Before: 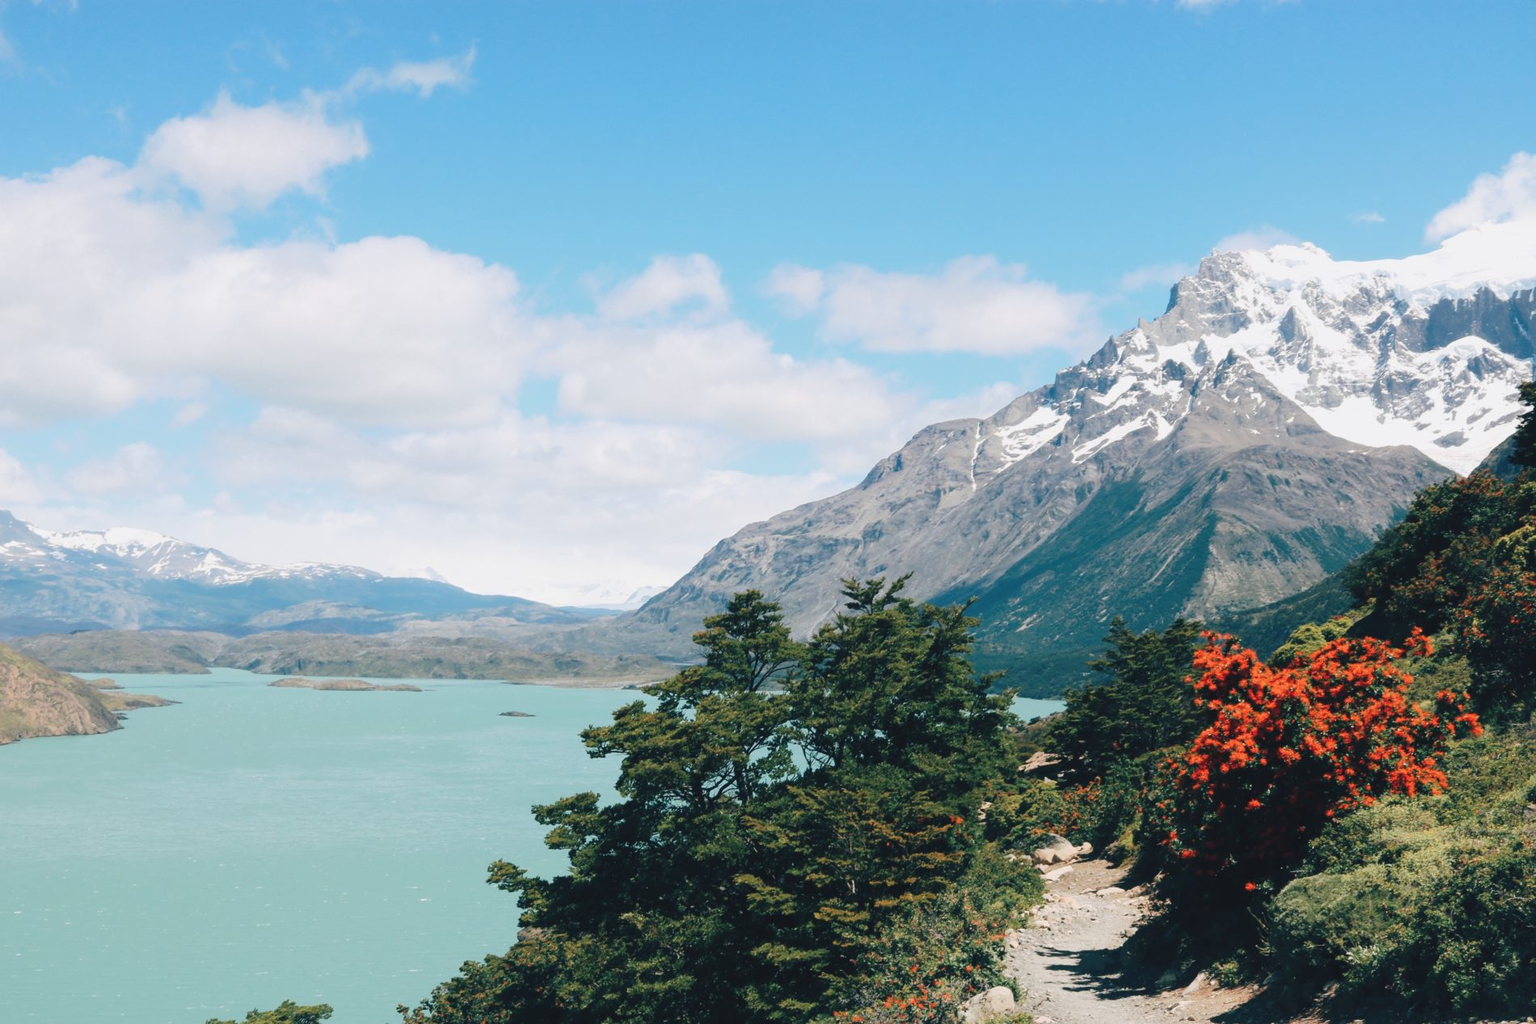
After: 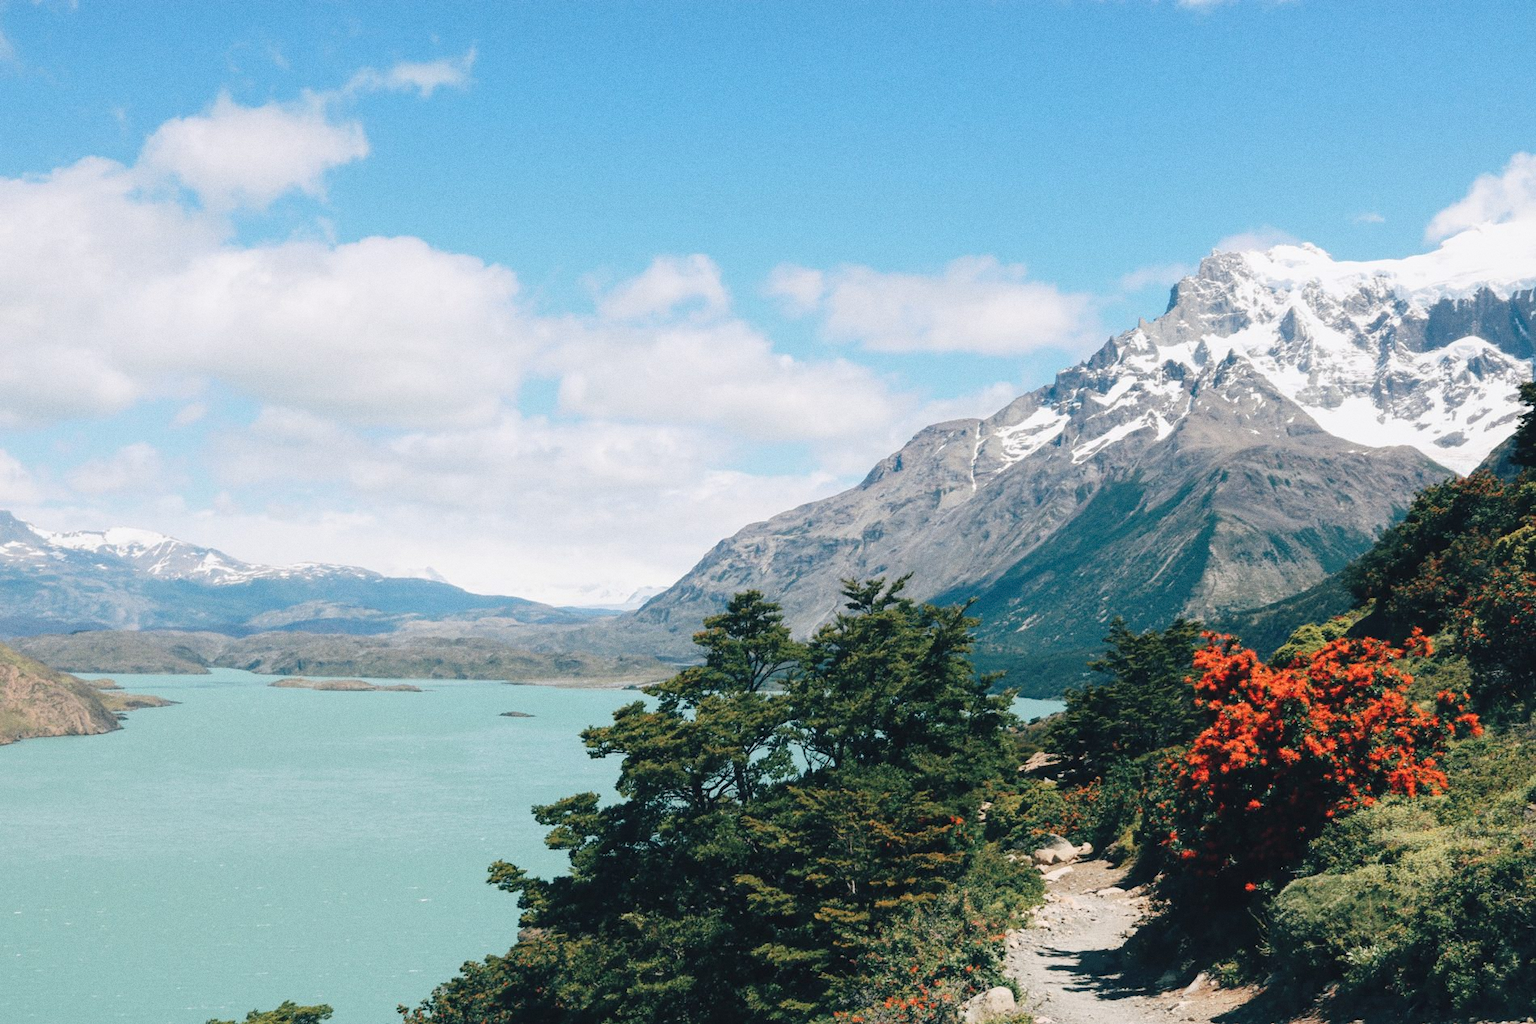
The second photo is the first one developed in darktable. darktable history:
grain: coarseness 0.09 ISO
tone equalizer: on, module defaults
local contrast: highlights 100%, shadows 100%, detail 120%, midtone range 0.2
